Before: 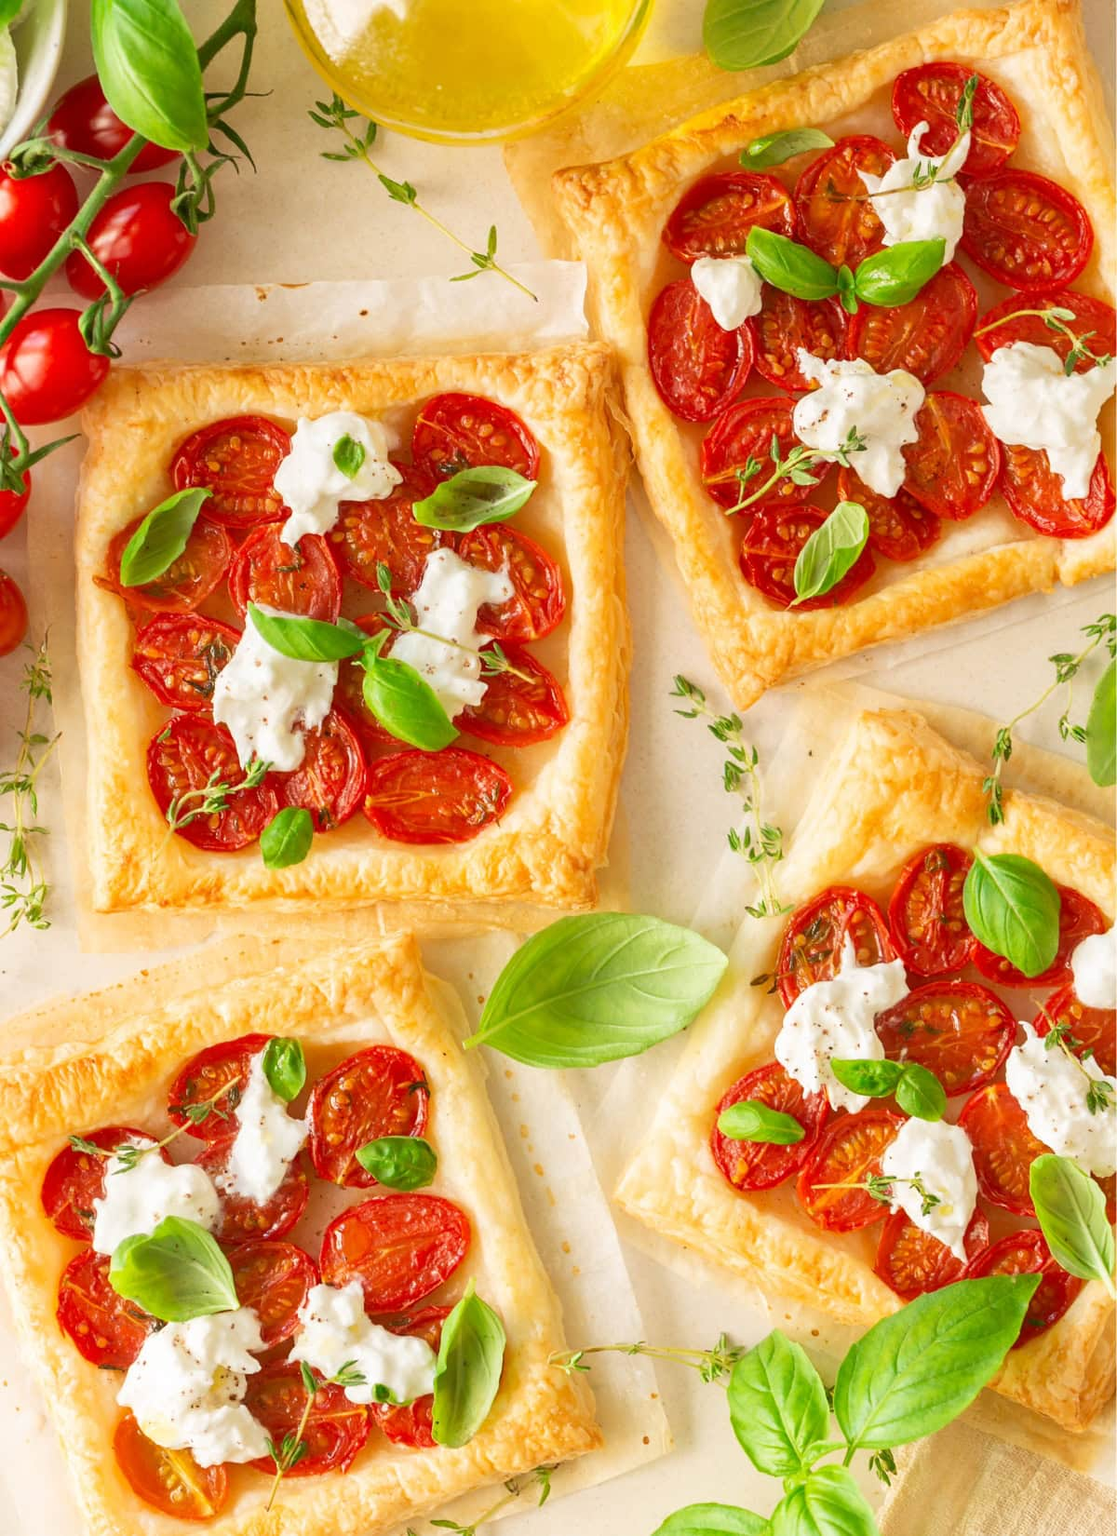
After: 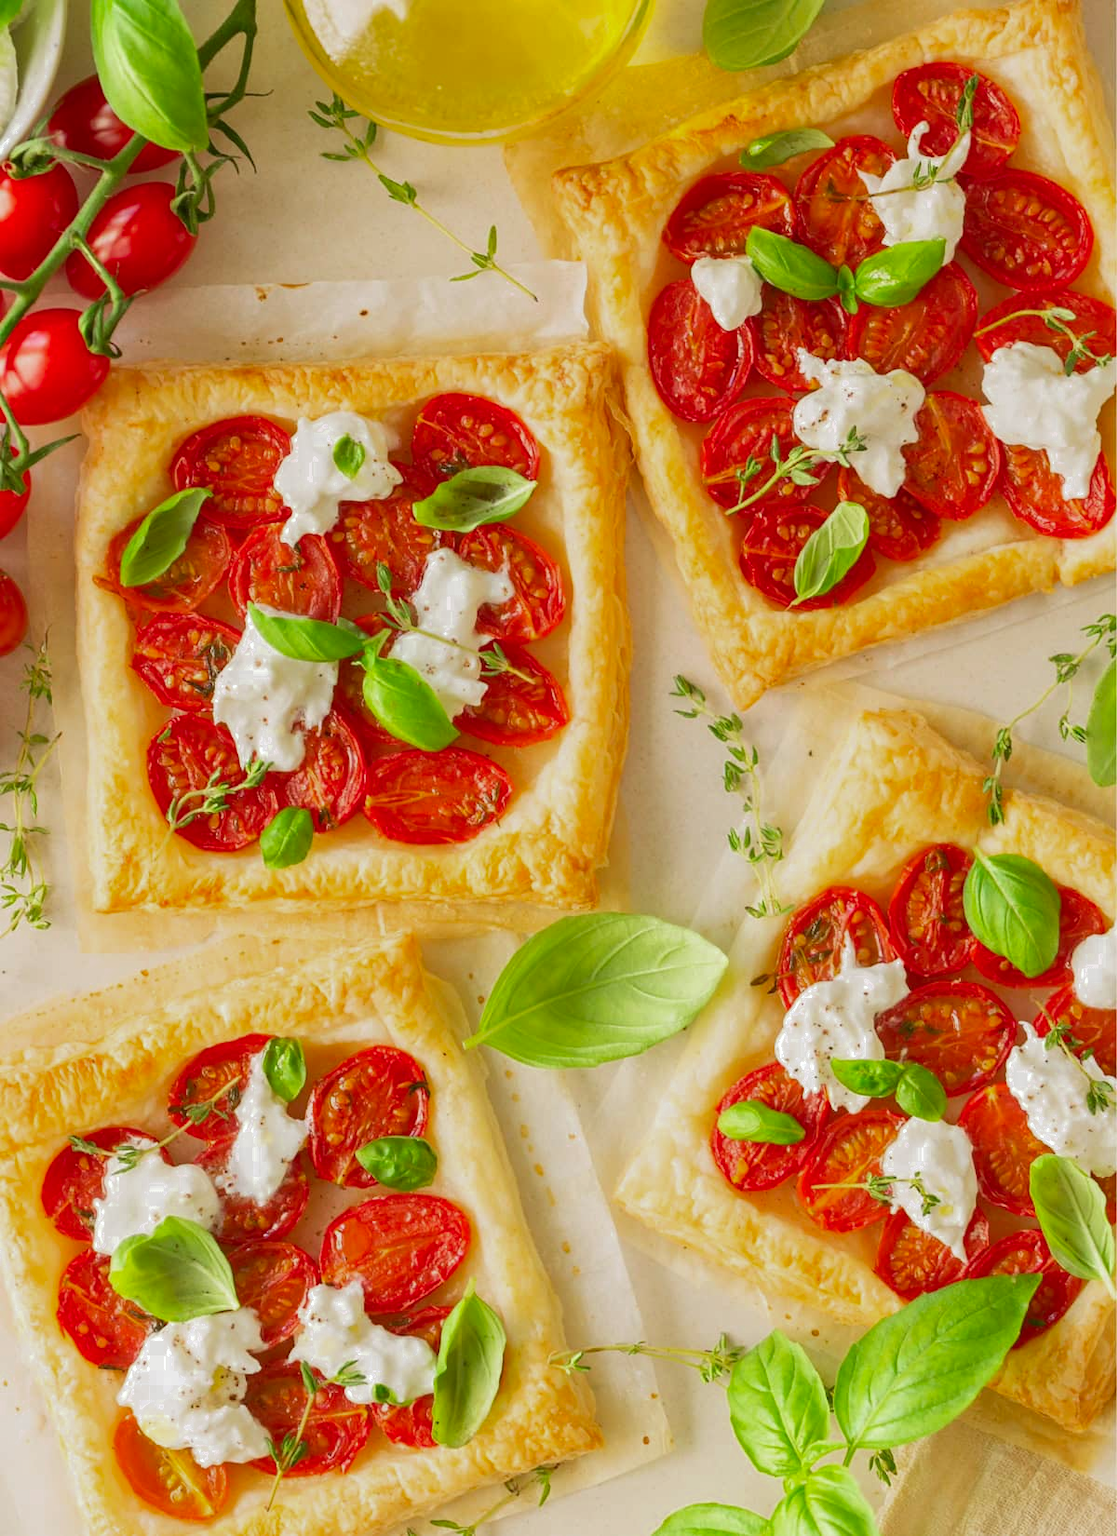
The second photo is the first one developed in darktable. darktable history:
color zones: curves: ch0 [(0.018, 0.548) (0.224, 0.64) (0.425, 0.447) (0.675, 0.575) (0.732, 0.579)]; ch1 [(0.066, 0.487) (0.25, 0.5) (0.404, 0.43) (0.75, 0.421) (0.956, 0.421)]; ch2 [(0.044, 0.561) (0.215, 0.465) (0.399, 0.544) (0.465, 0.548) (0.614, 0.447) (0.724, 0.43) (0.882, 0.623) (0.956, 0.632)], mix -130.32%, process mode strong
